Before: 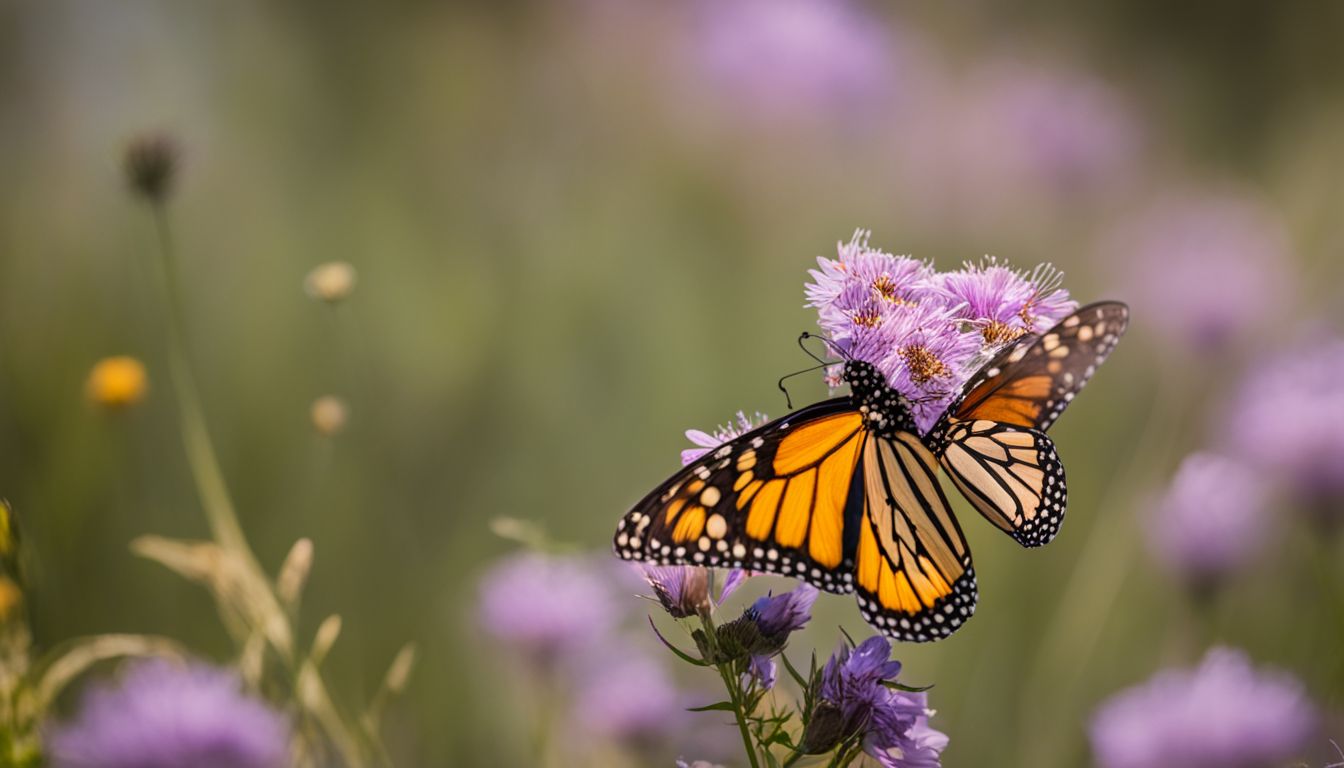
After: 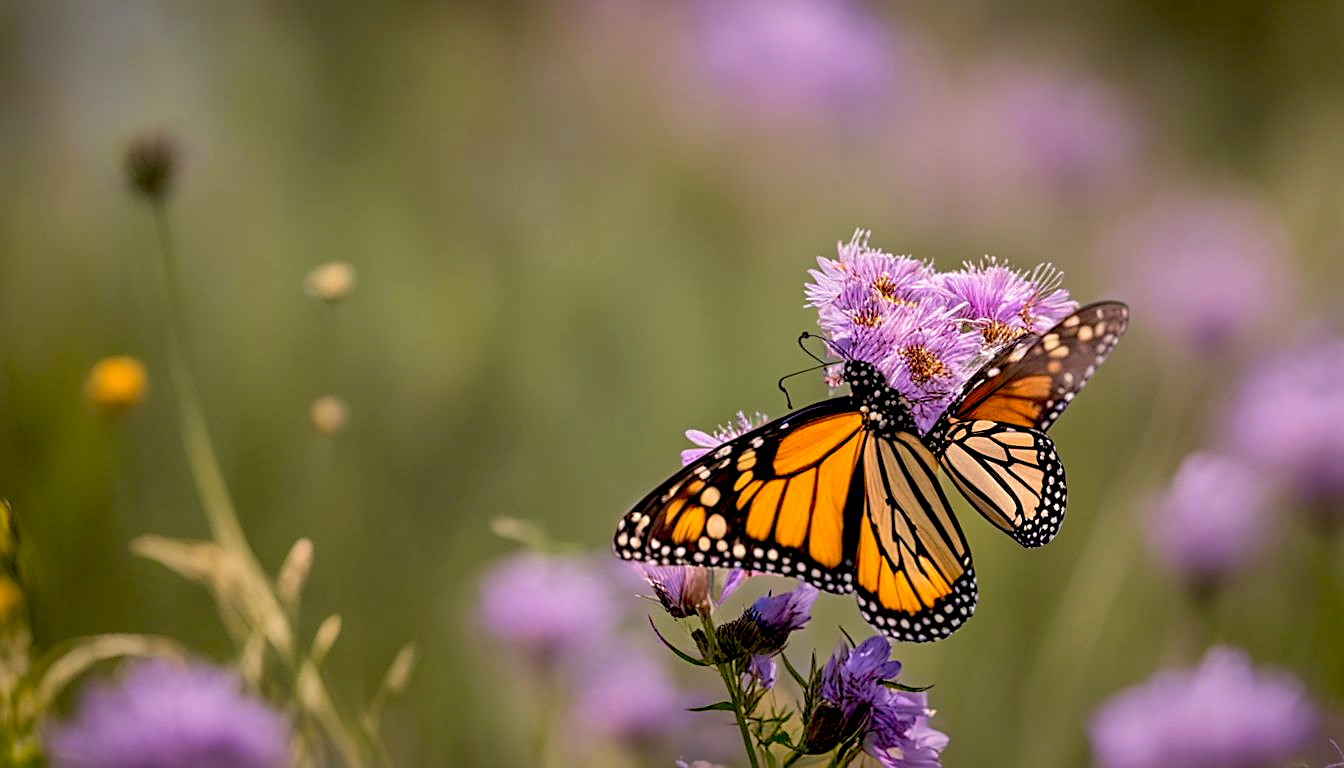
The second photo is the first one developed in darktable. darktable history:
sharpen: on, module defaults
velvia: strength 15.08%
base curve: curves: ch0 [(0.017, 0) (0.425, 0.441) (0.844, 0.933) (1, 1)], preserve colors none
shadows and highlights: on, module defaults
